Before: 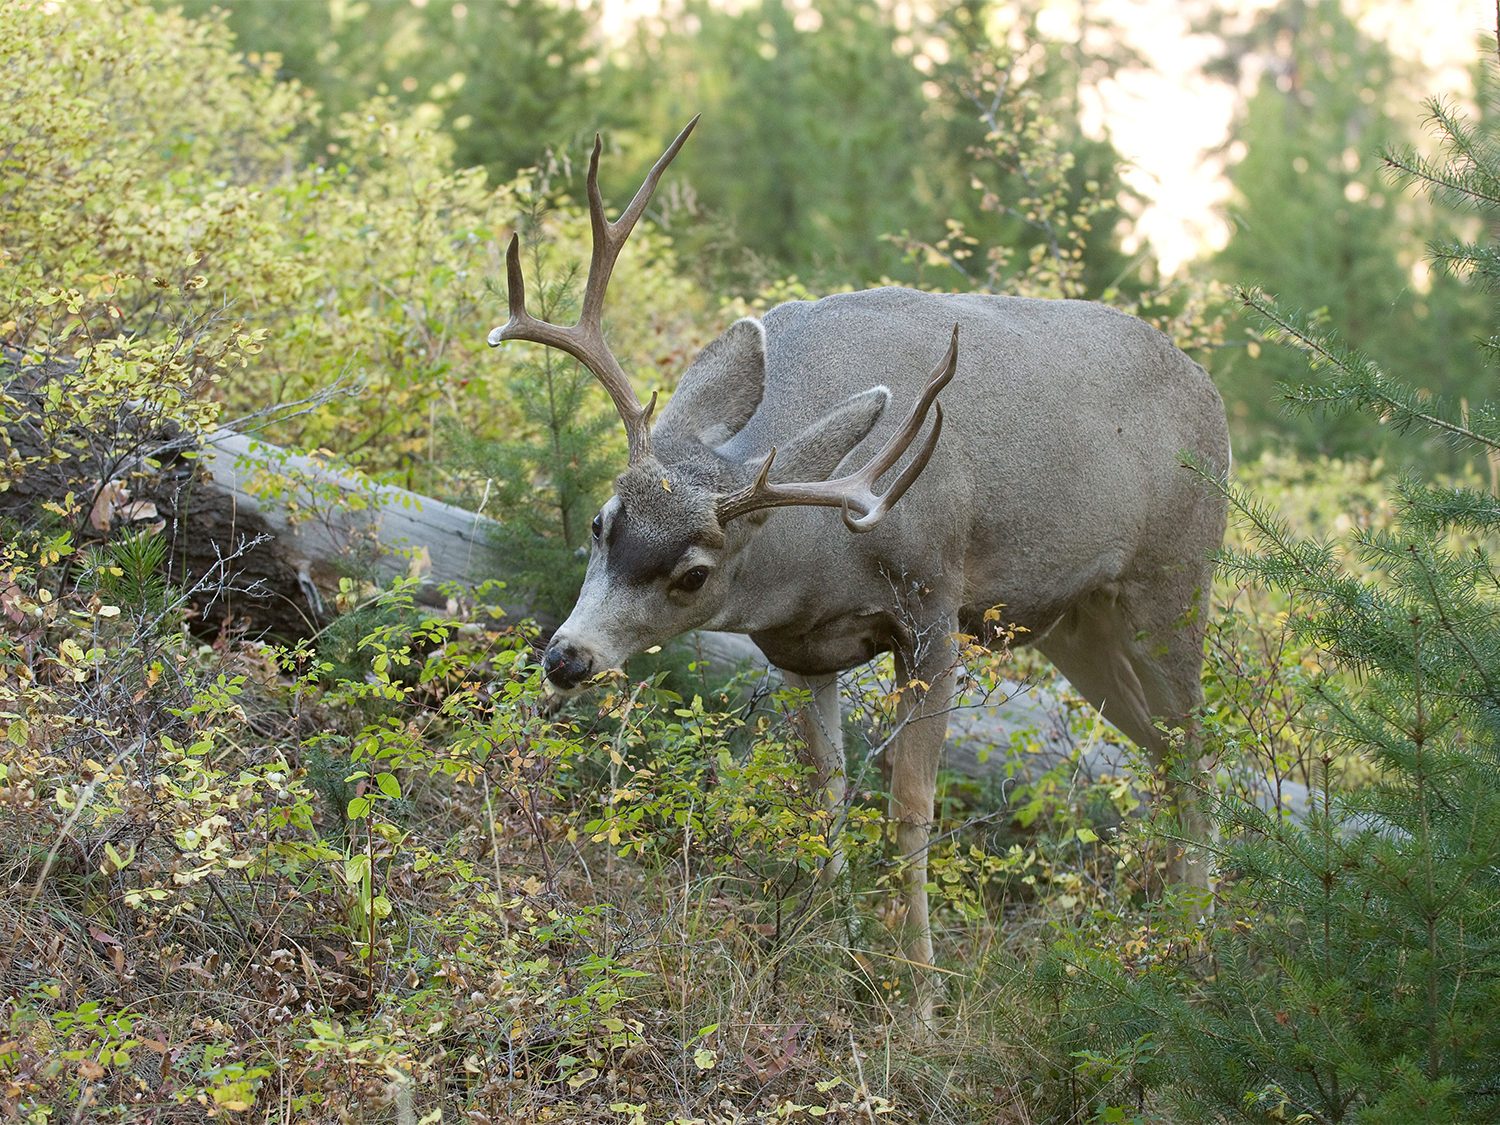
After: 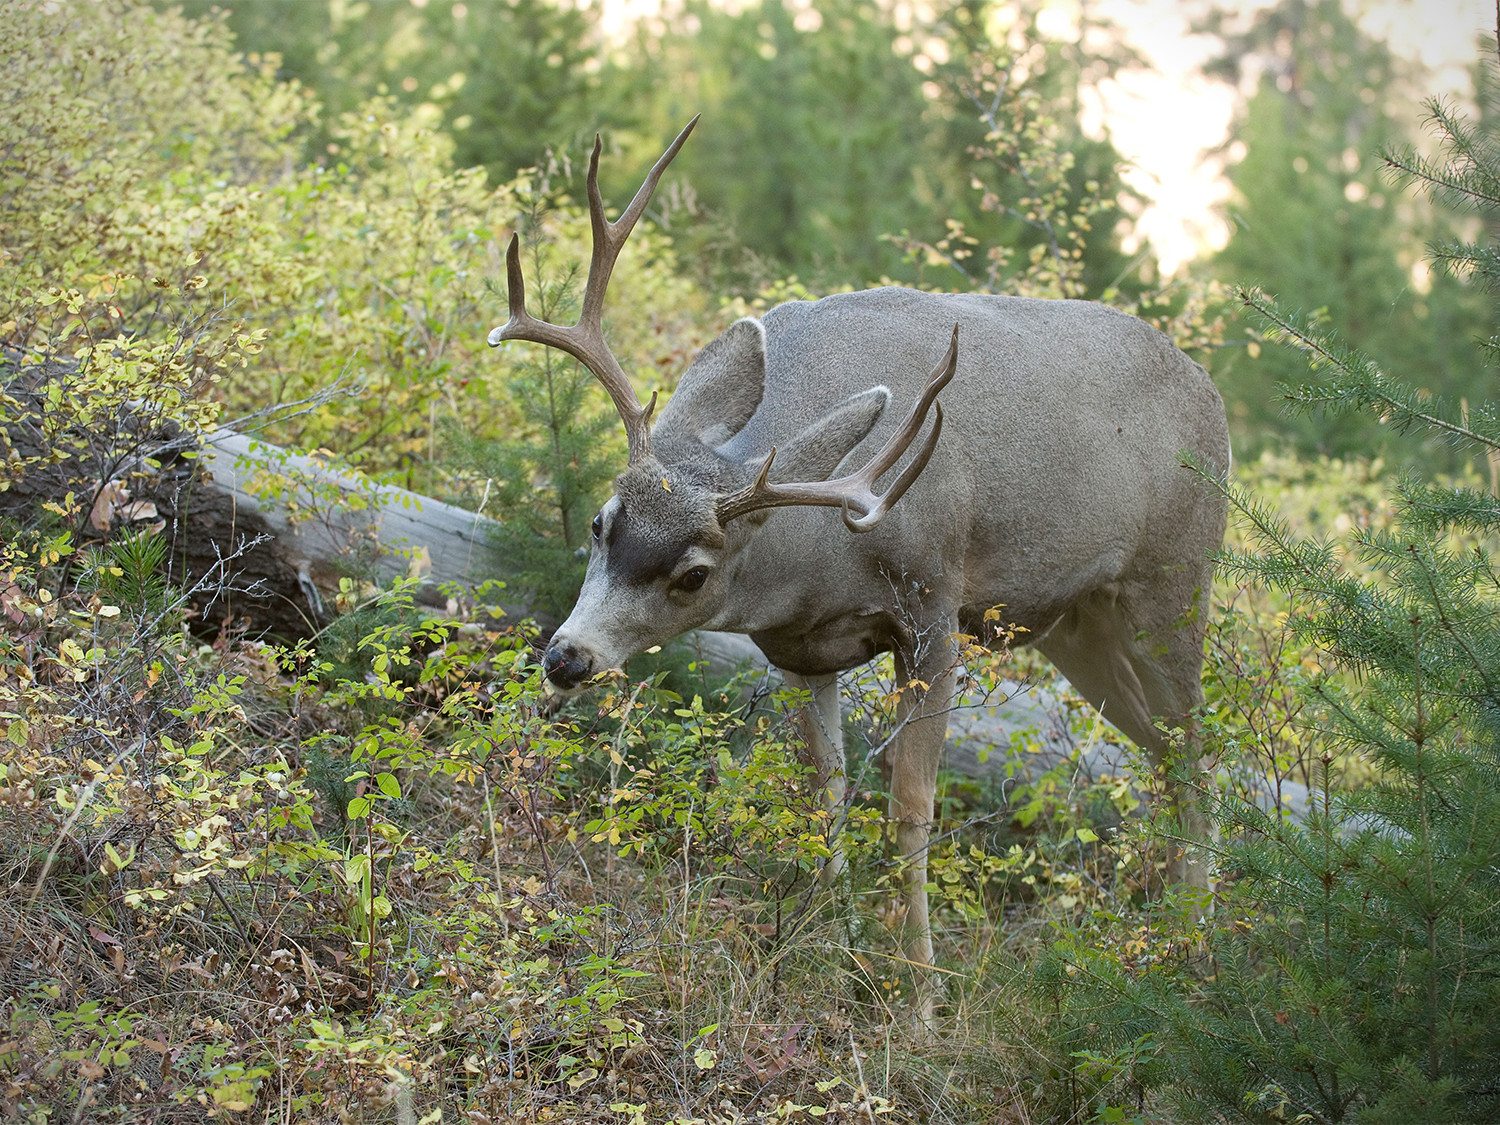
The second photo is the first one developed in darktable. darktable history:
vignetting: fall-off start 97.13%, width/height ratio 1.184
